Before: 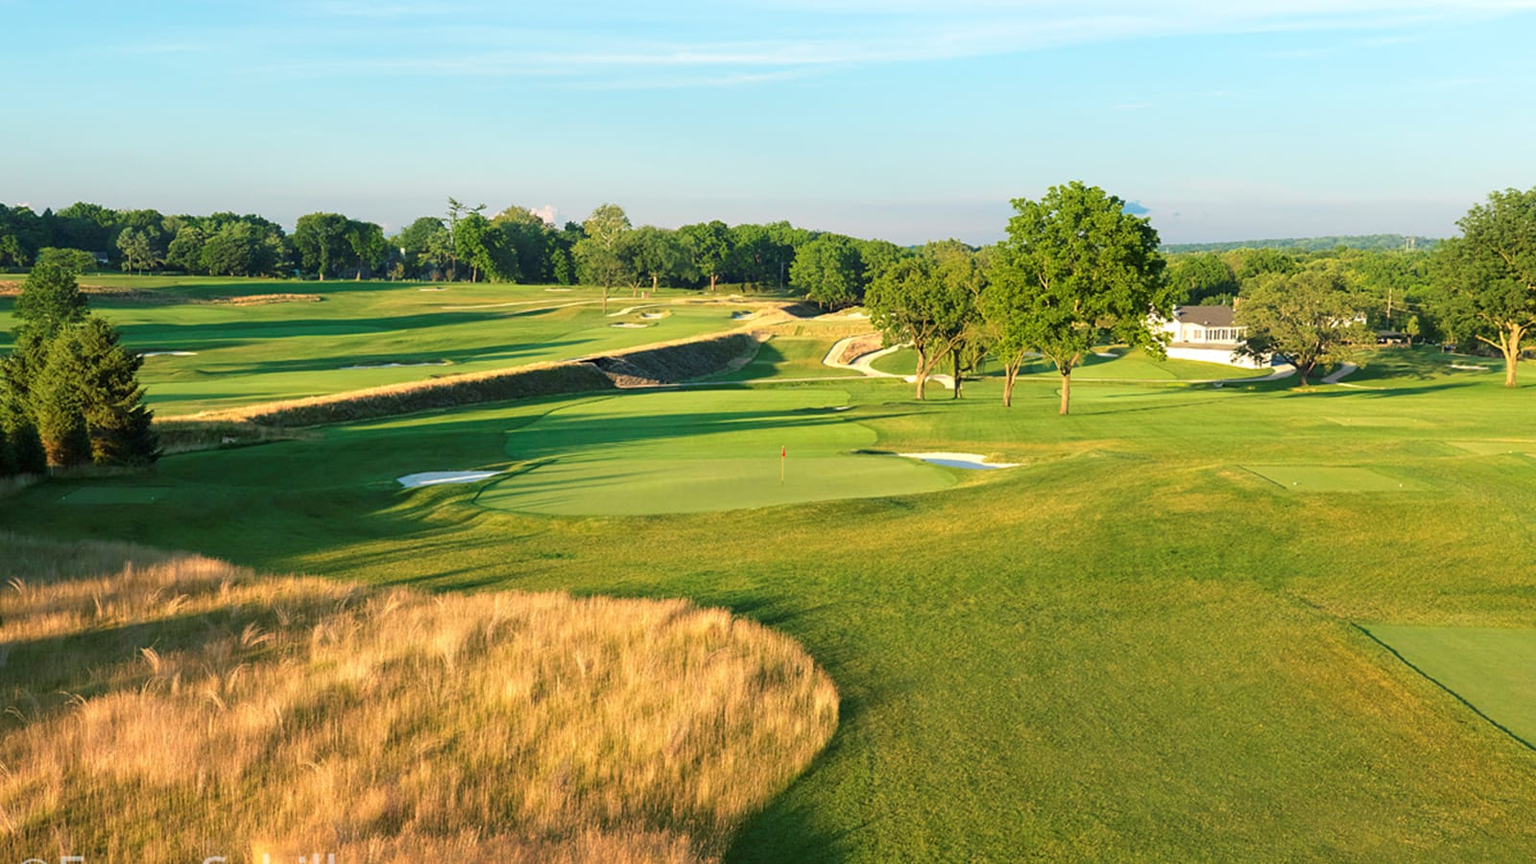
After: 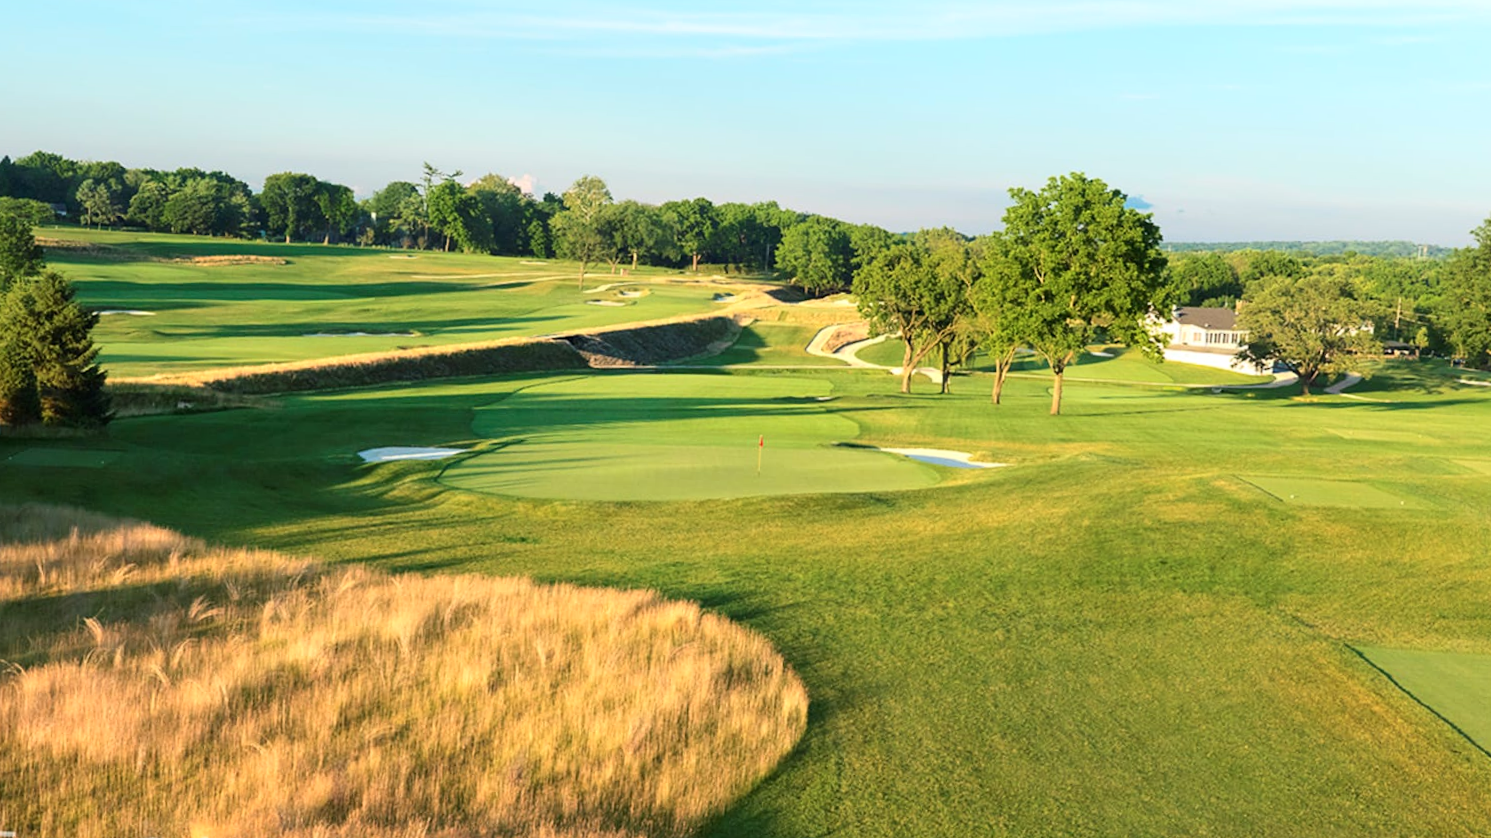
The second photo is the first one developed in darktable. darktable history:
contrast brightness saturation: contrast 0.15, brightness 0.05
crop and rotate: angle -2.38°
